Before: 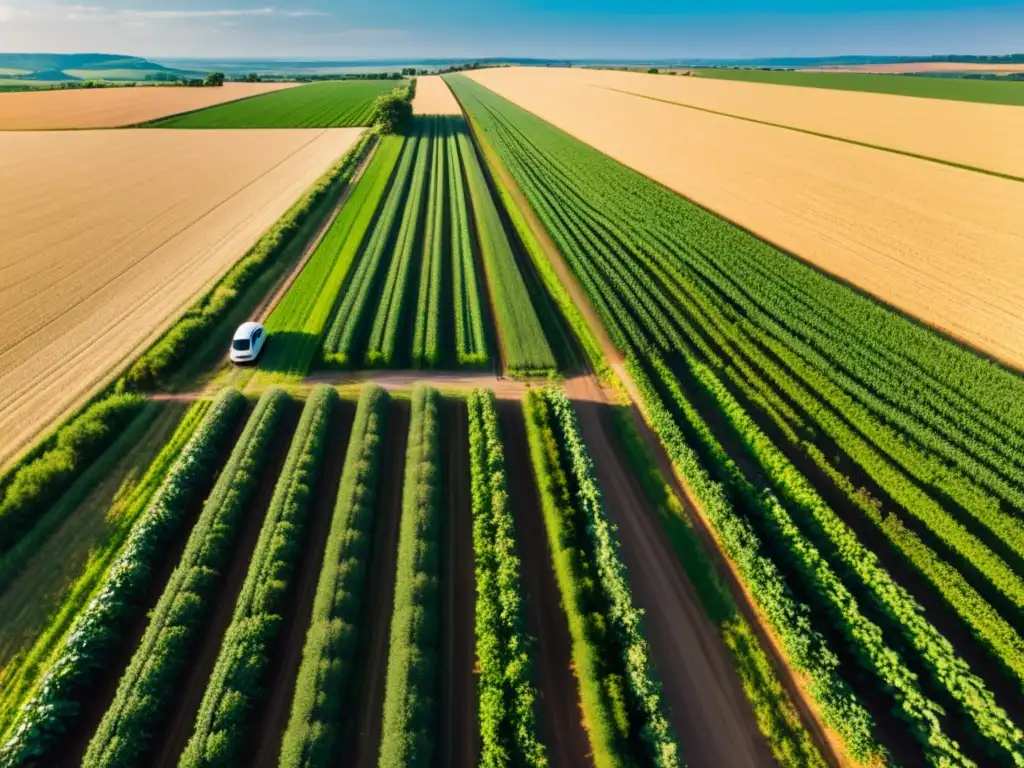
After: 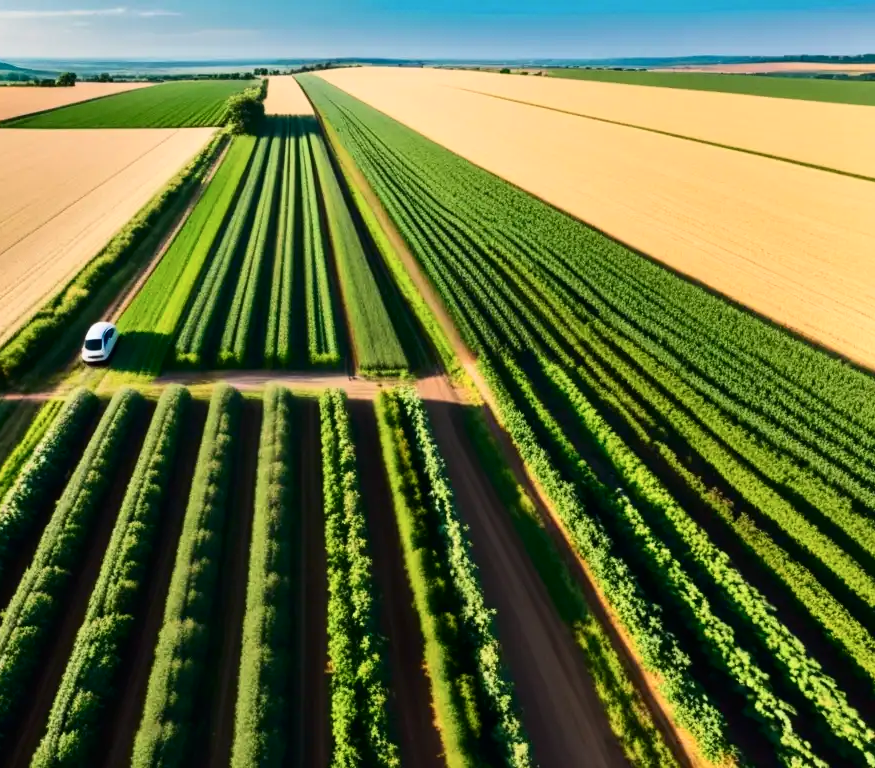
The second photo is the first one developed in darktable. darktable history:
contrast brightness saturation: contrast 0.217
crop and rotate: left 14.547%
